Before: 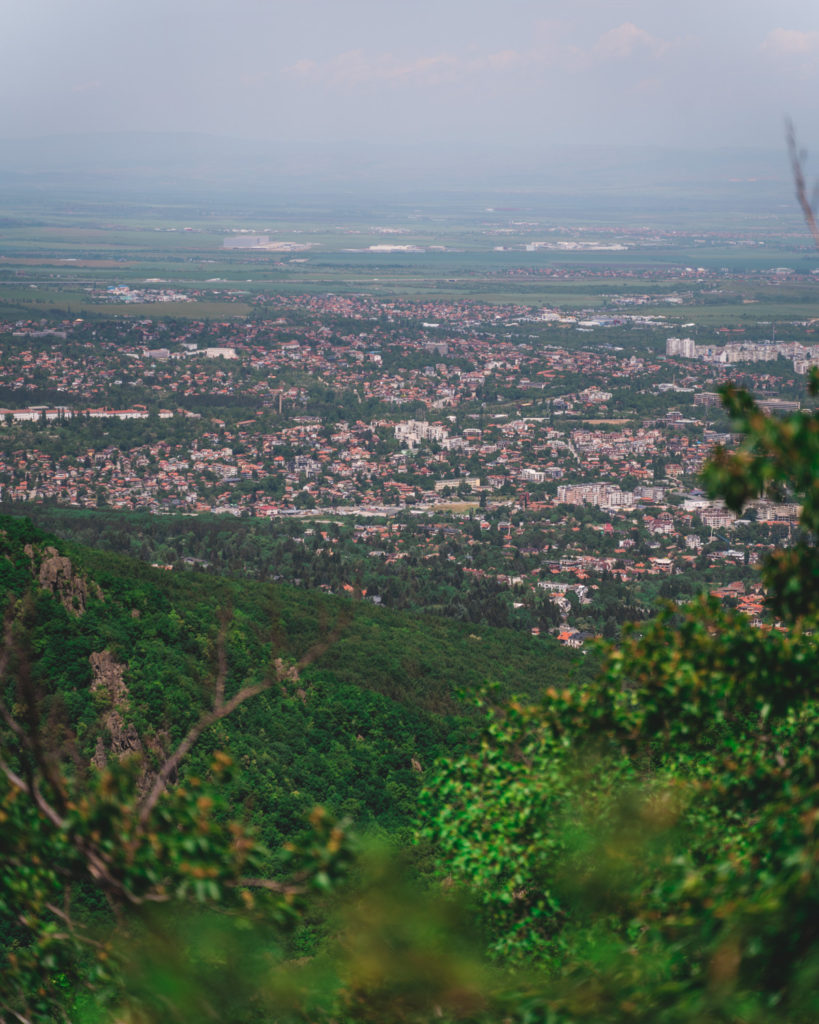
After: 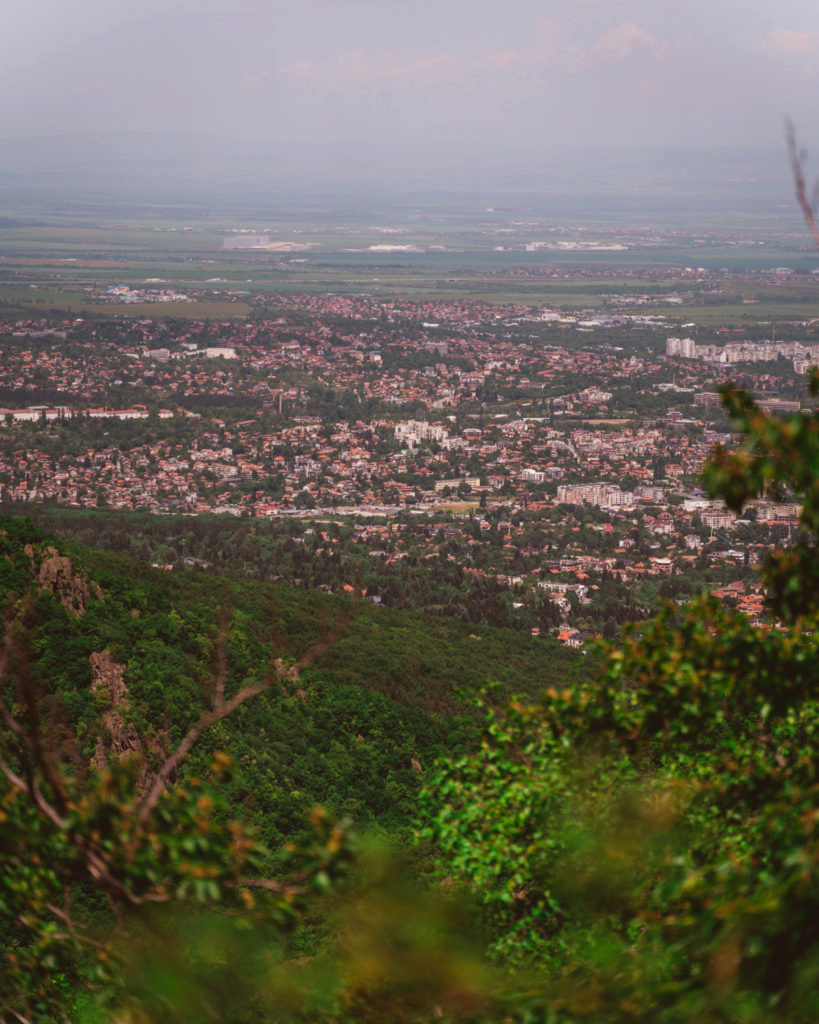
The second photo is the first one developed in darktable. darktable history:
rgb levels: mode RGB, independent channels, levels [[0, 0.5, 1], [0, 0.521, 1], [0, 0.536, 1]]
rotate and perspective: automatic cropping off
